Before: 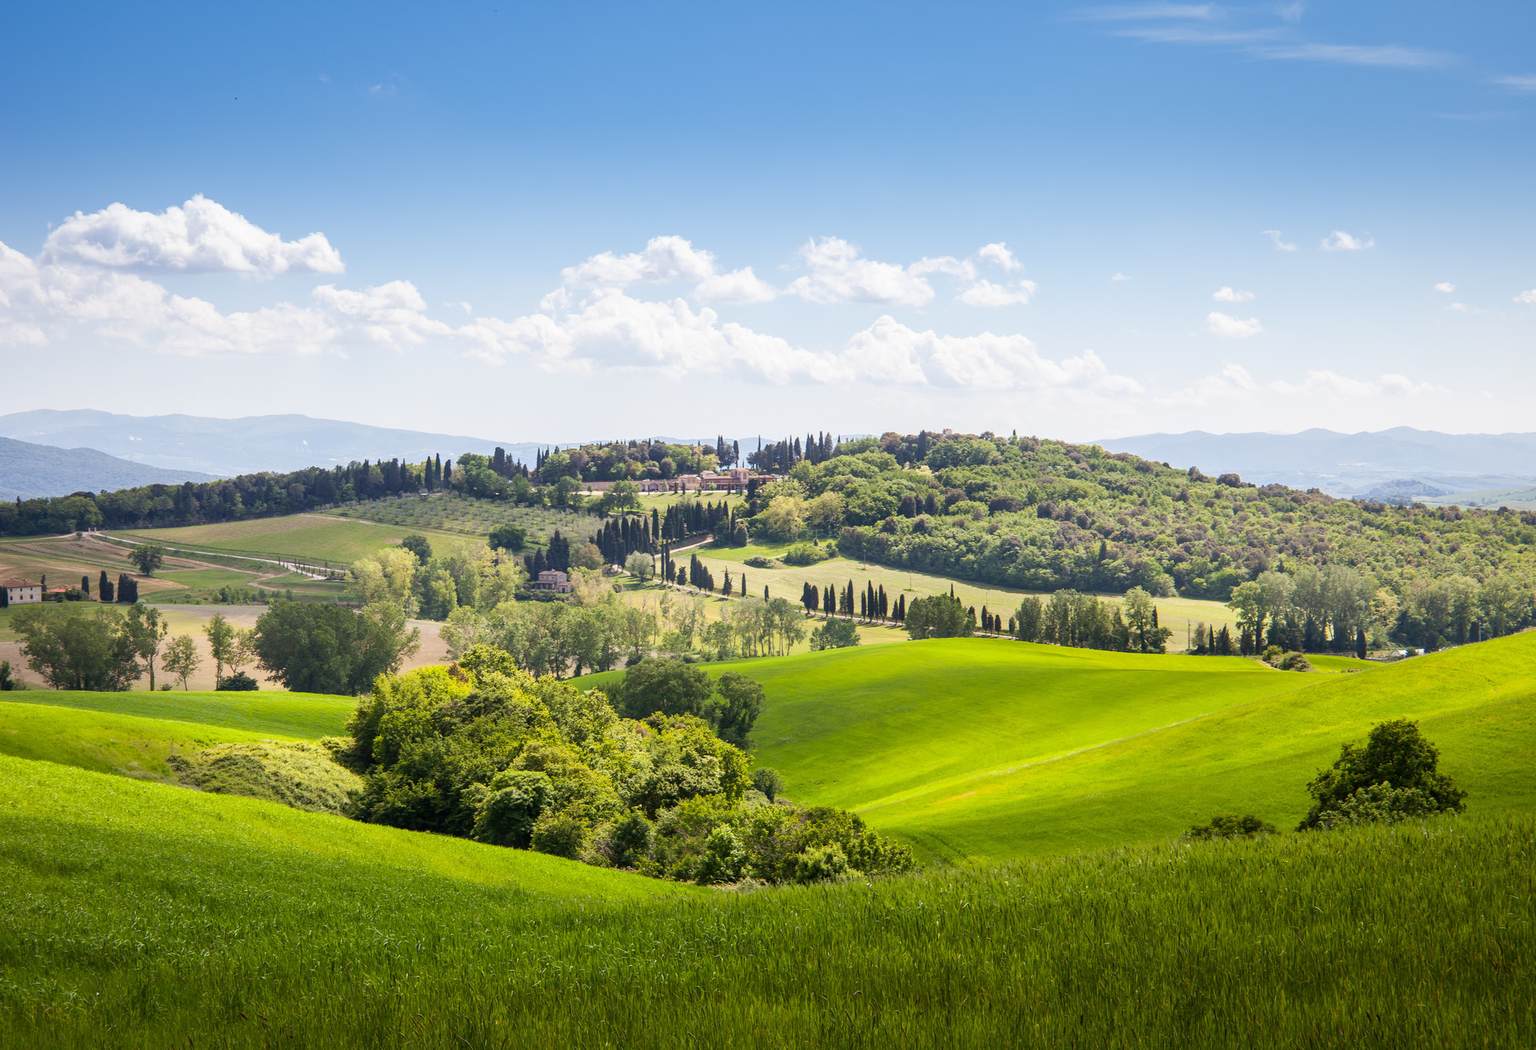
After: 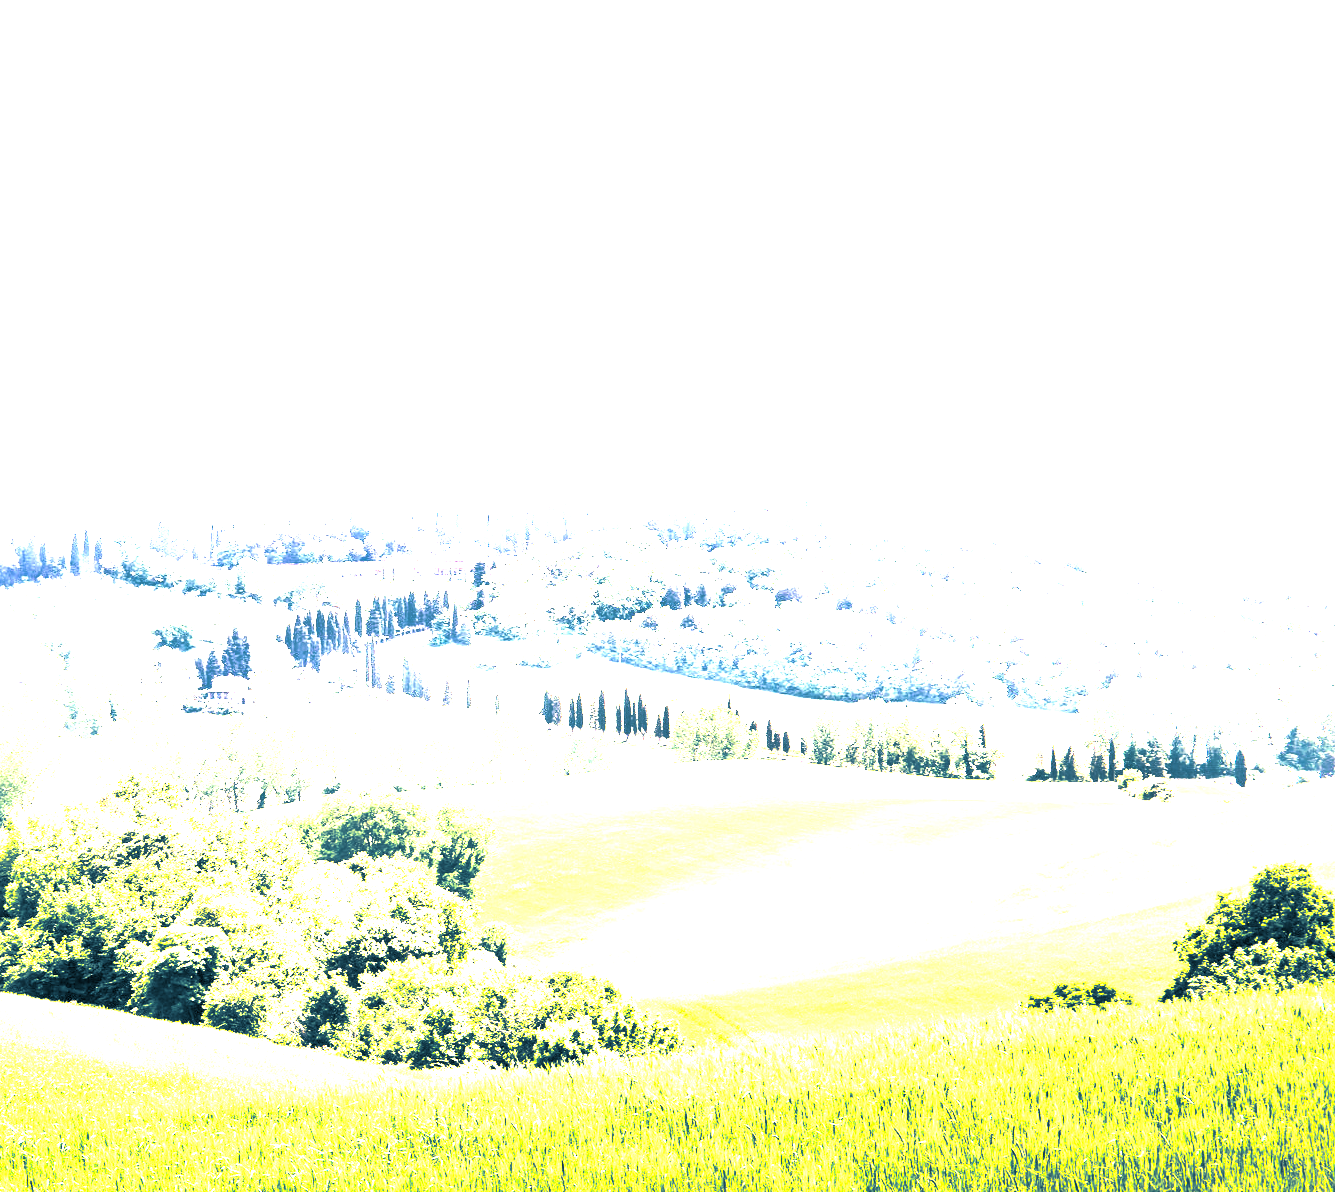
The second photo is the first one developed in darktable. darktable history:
split-toning: shadows › hue 212.4°, balance -70
contrast brightness saturation: contrast 0.07, brightness -0.14, saturation 0.11
local contrast: mode bilateral grid, contrast 44, coarseness 69, detail 214%, midtone range 0.2
crop and rotate: left 24.034%, top 2.838%, right 6.406%, bottom 6.299%
exposure: black level correction 0, exposure 4 EV, compensate exposure bias true, compensate highlight preservation false
velvia: strength 17%
levels: levels [0.016, 0.5, 0.996]
